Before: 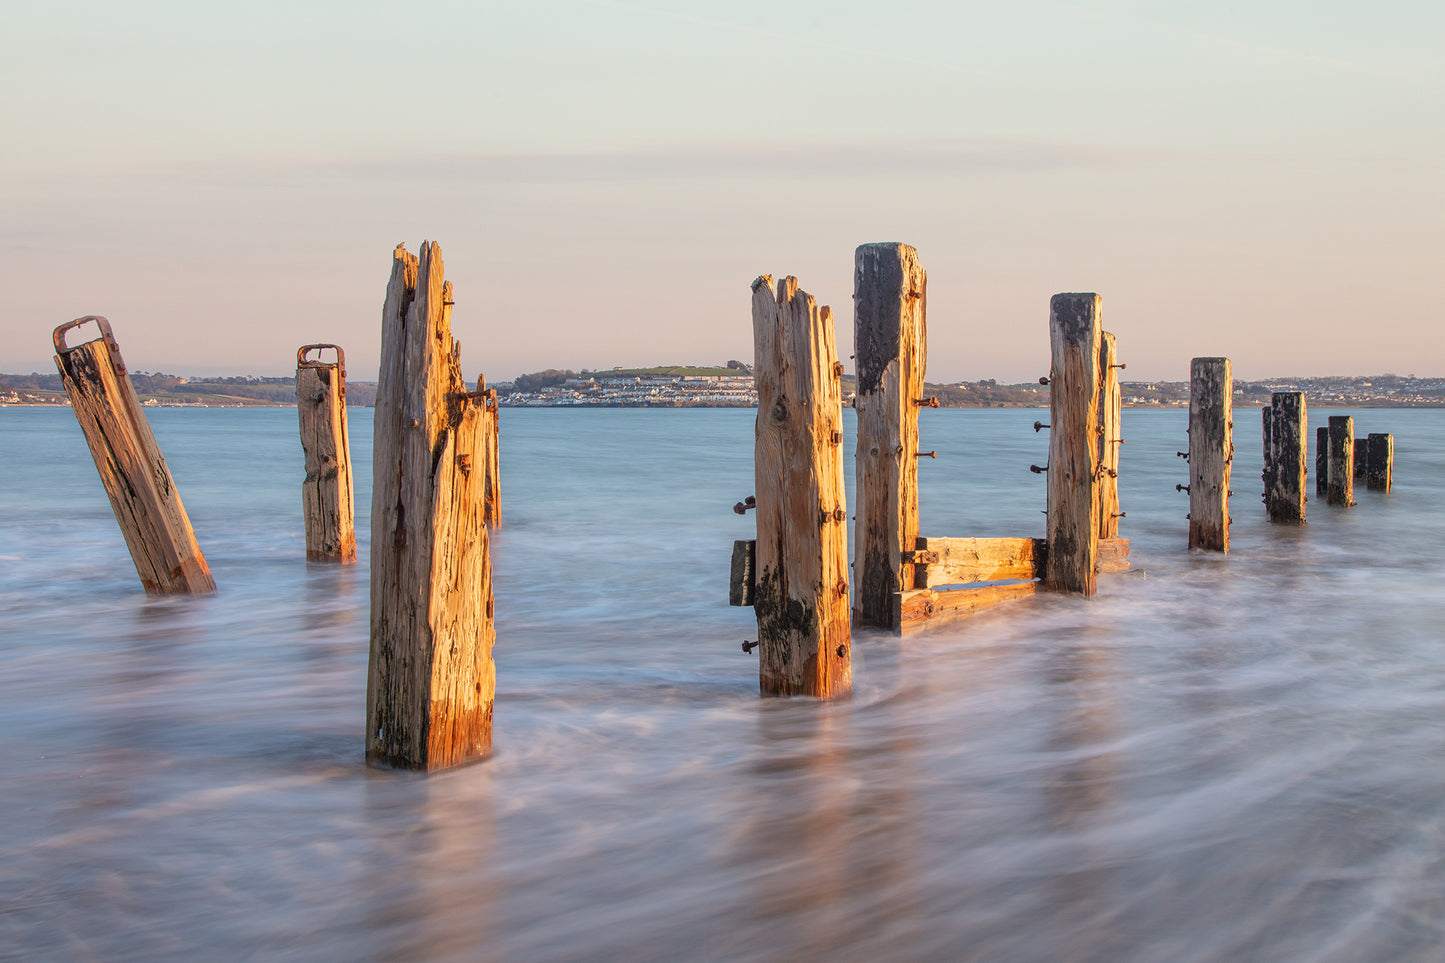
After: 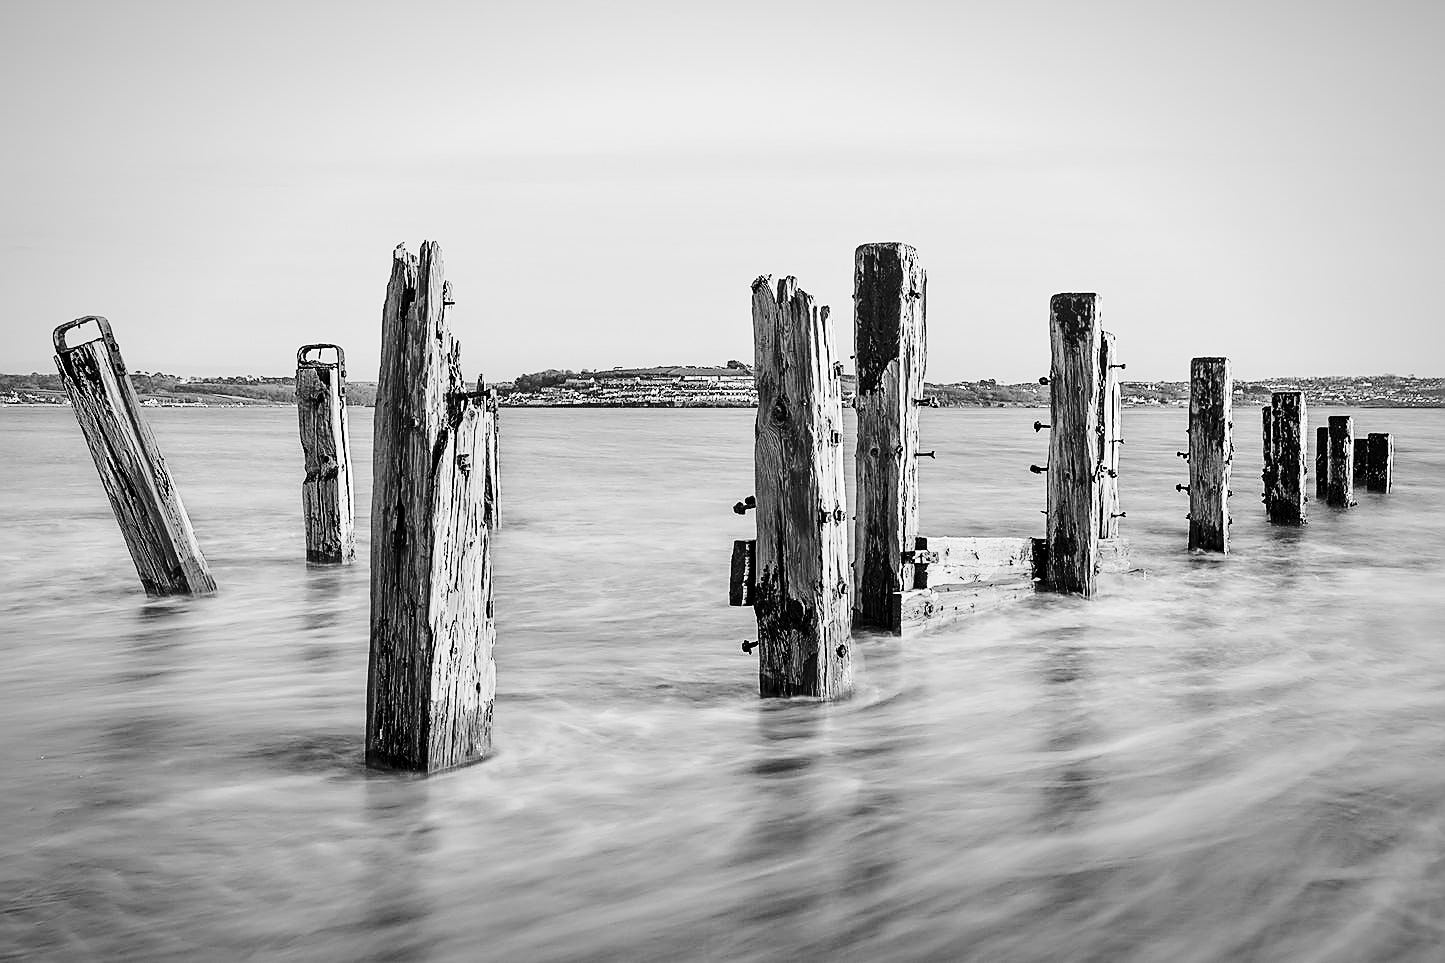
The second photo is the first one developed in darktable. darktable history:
contrast equalizer: y [[0.524, 0.538, 0.547, 0.548, 0.538, 0.524], [0.5 ×6], [0.5 ×6], [0 ×6], [0 ×6]]
sharpen: radius 1.4, amount 1.25, threshold 0.7
monochrome: on, module defaults
color correction: highlights a* 10.12, highlights b* 39.04, shadows a* 14.62, shadows b* 3.37
vignetting: fall-off radius 70%, automatic ratio true
tone curve: curves: ch0 [(0, 0) (0.179, 0.073) (0.265, 0.147) (0.463, 0.553) (0.51, 0.635) (0.716, 0.863) (1, 0.997)], color space Lab, linked channels, preserve colors none
